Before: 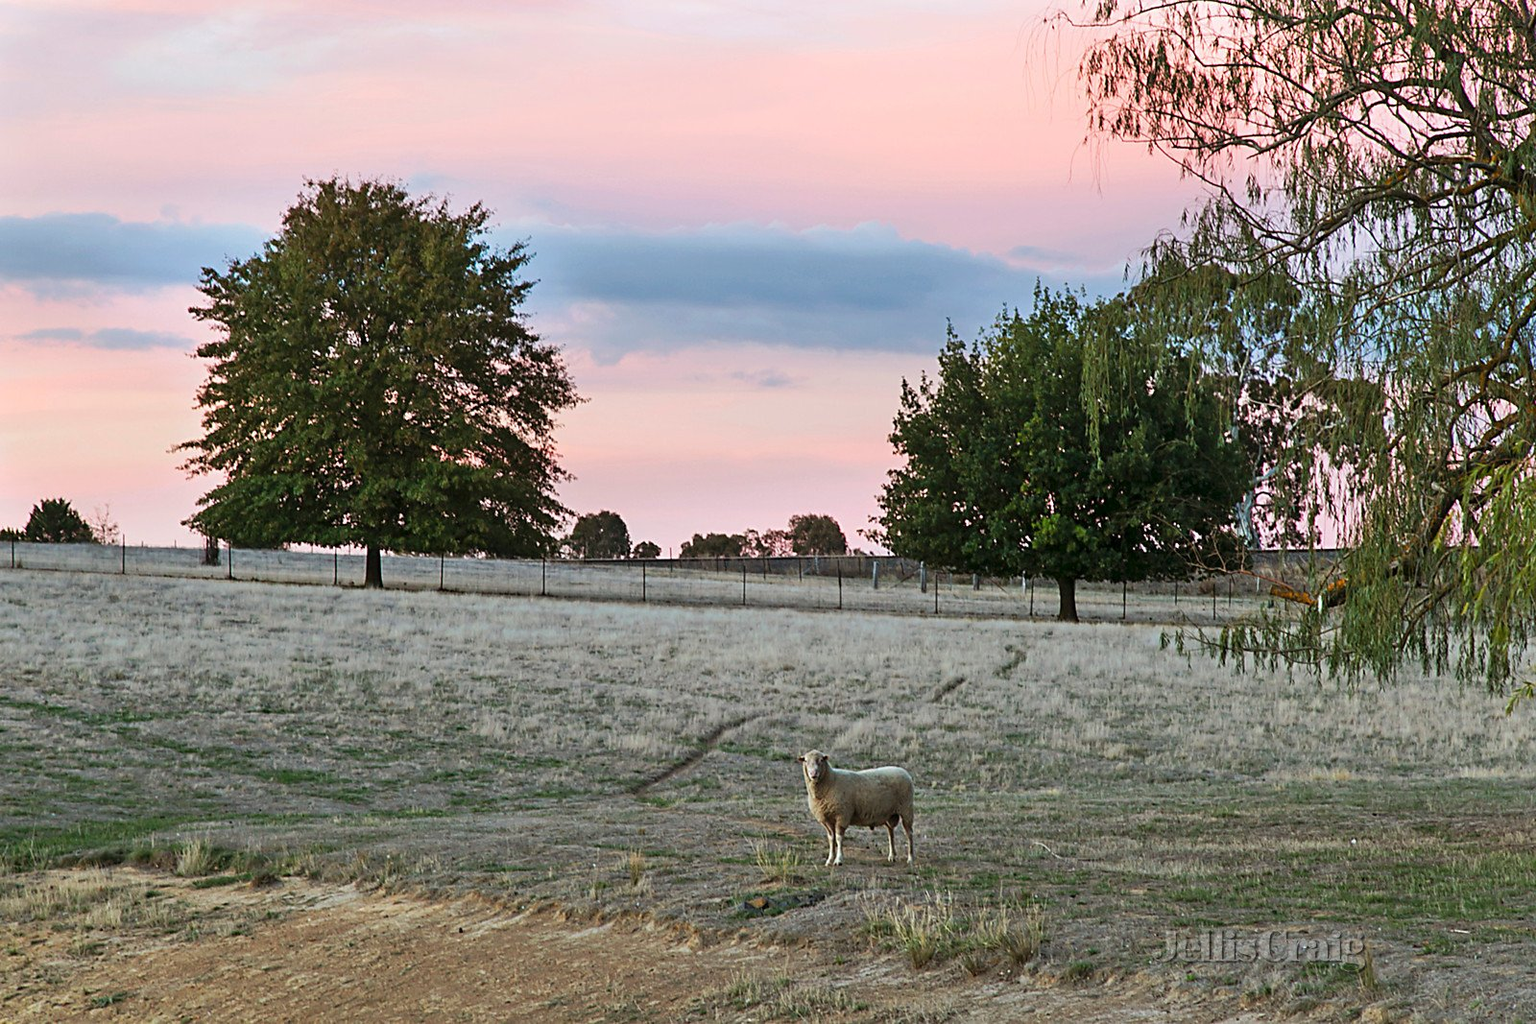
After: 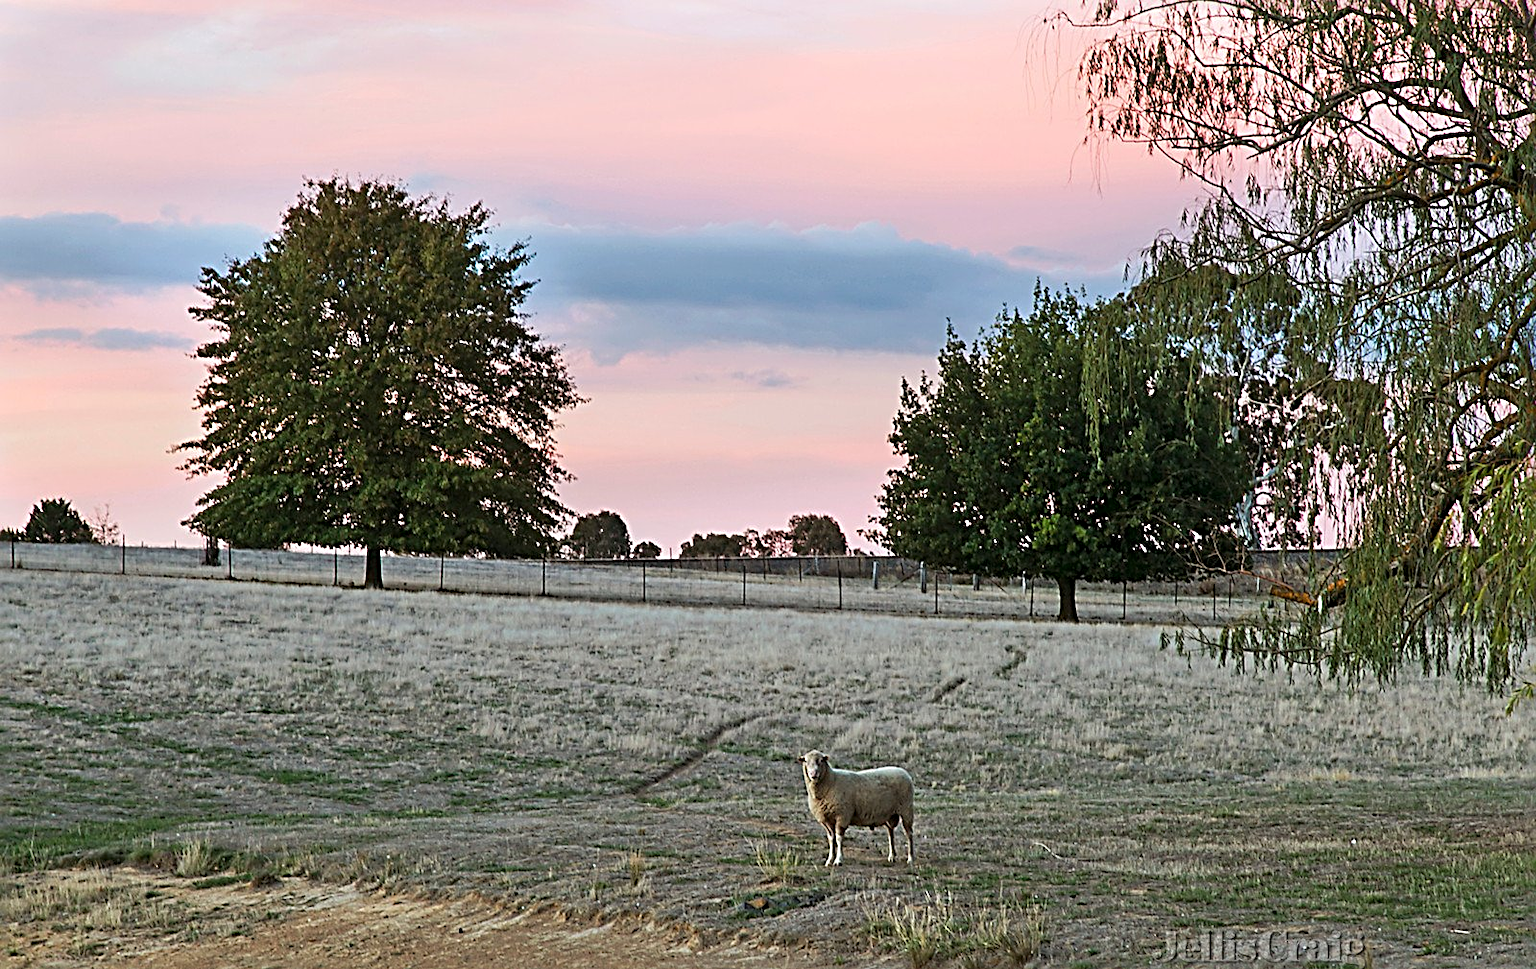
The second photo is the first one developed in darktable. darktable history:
sharpen: radius 3.977
crop and rotate: top 0.004%, bottom 5.248%
